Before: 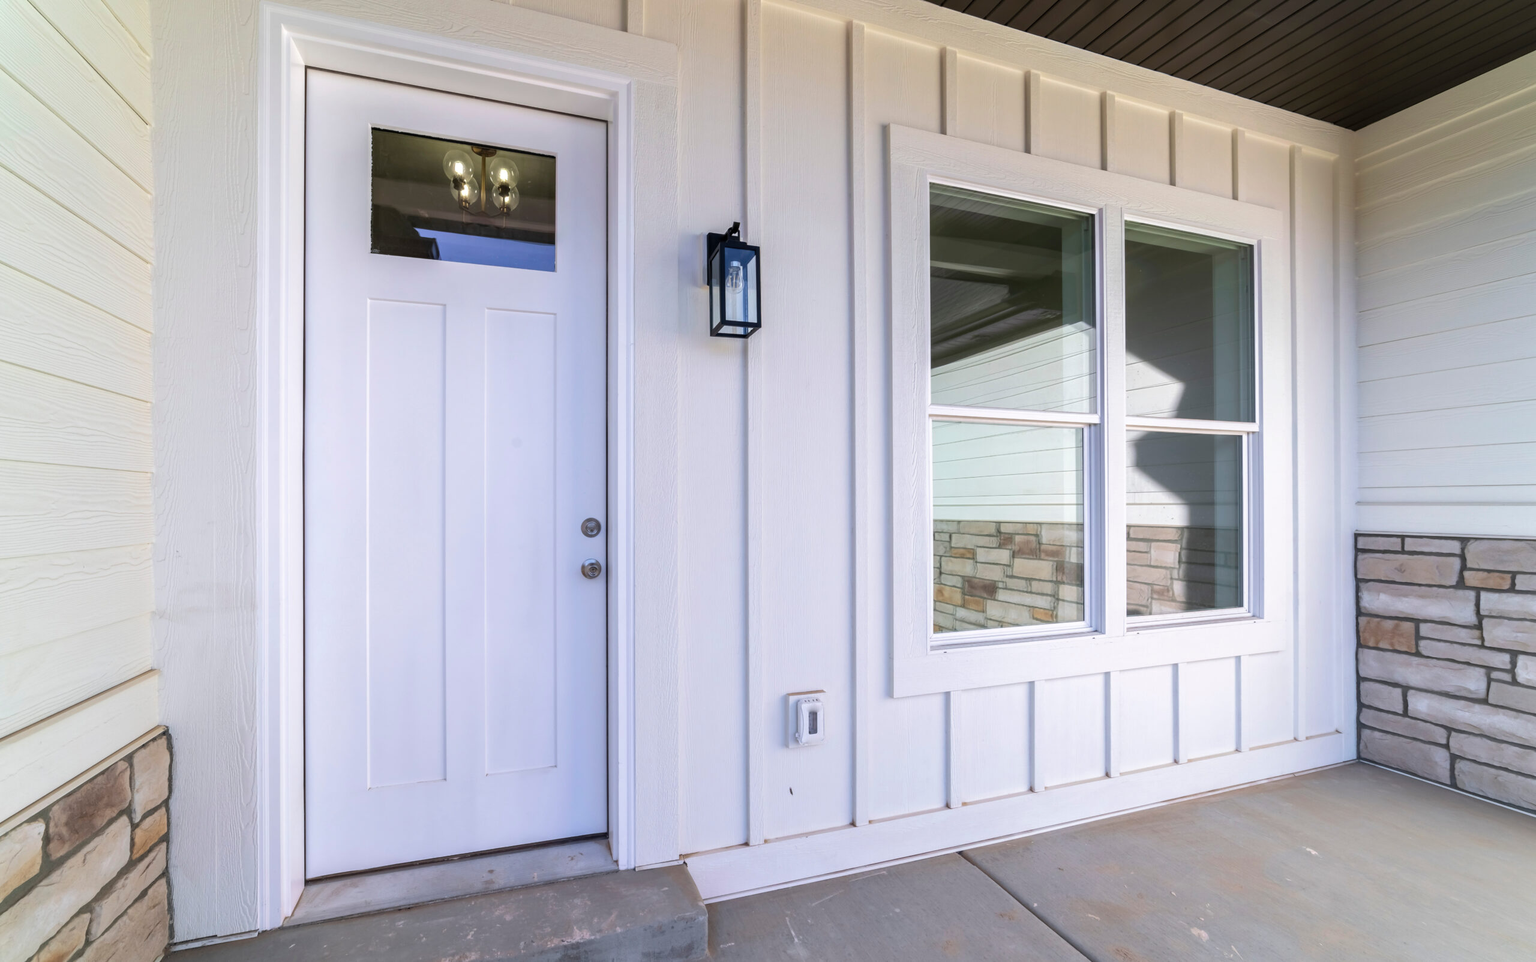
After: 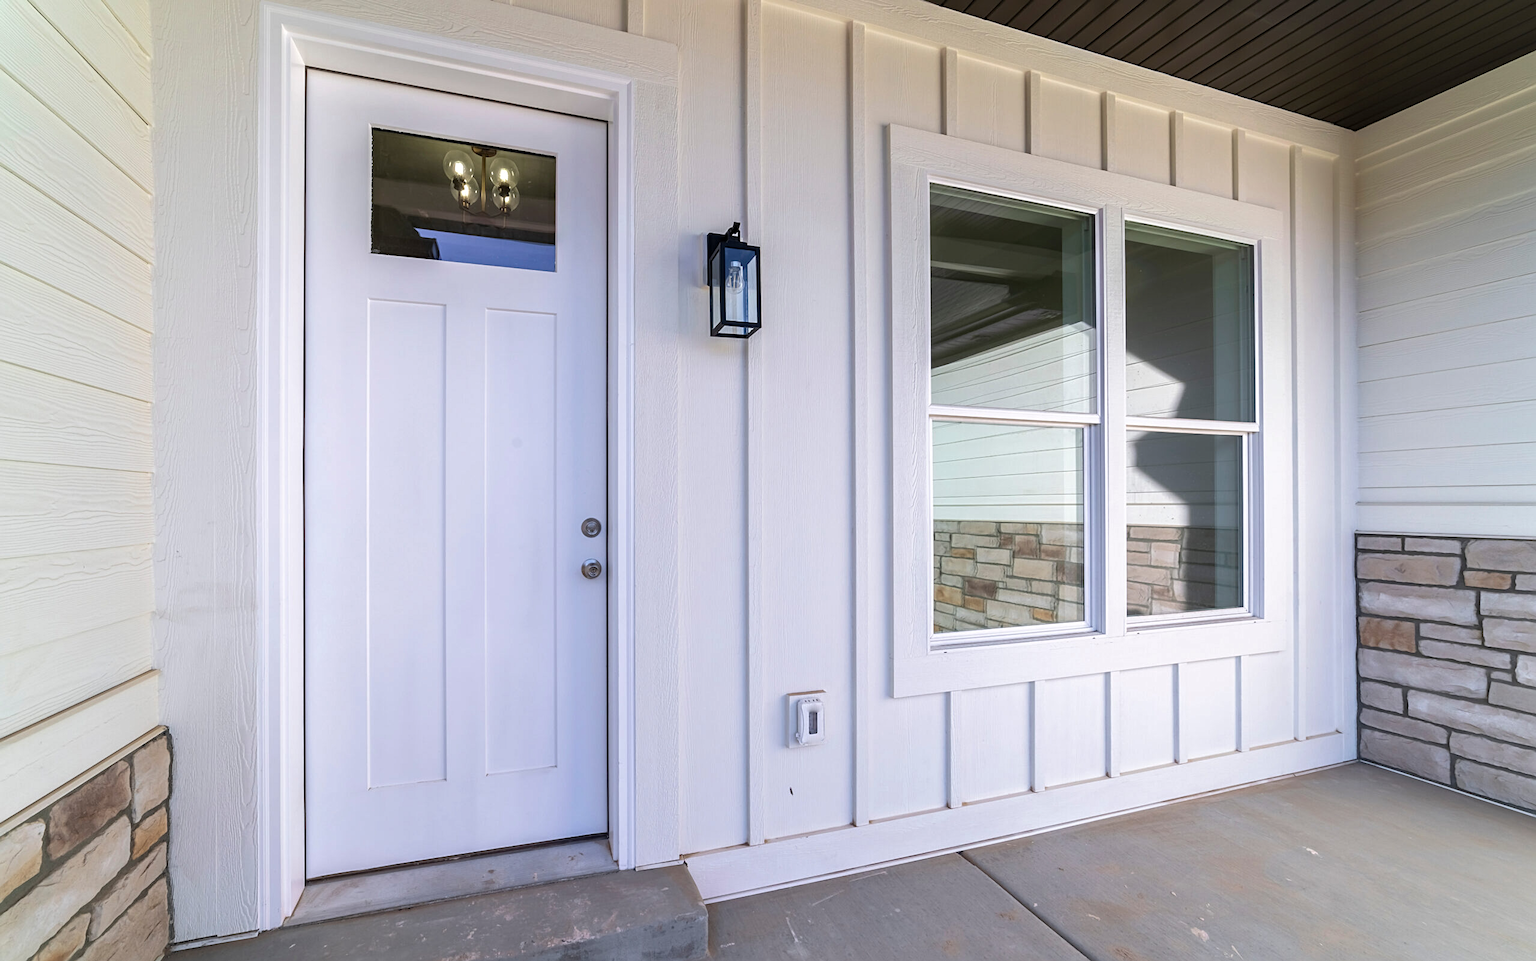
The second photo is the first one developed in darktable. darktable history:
sharpen: radius 2.167, amount 0.381, threshold 0
base curve: curves: ch0 [(0, 0) (0.303, 0.277) (1, 1)]
